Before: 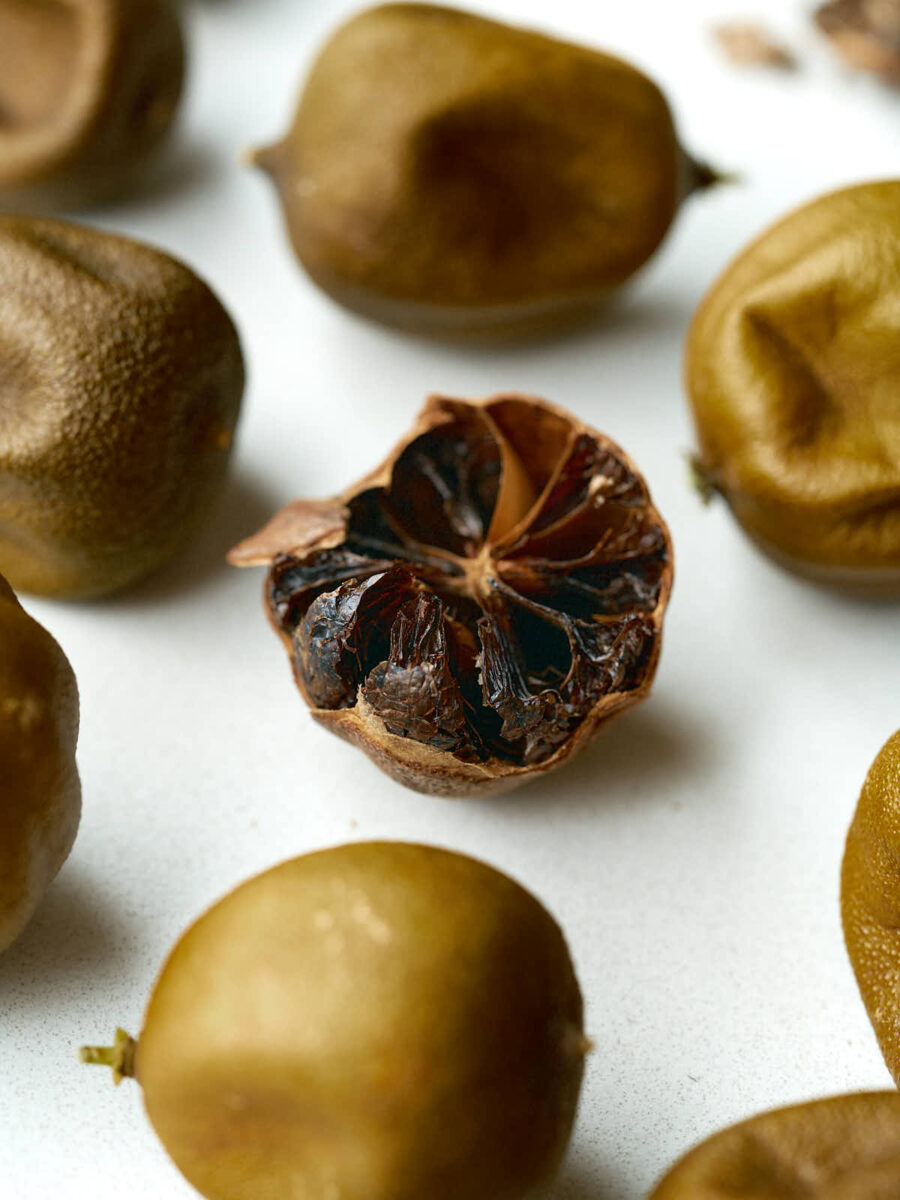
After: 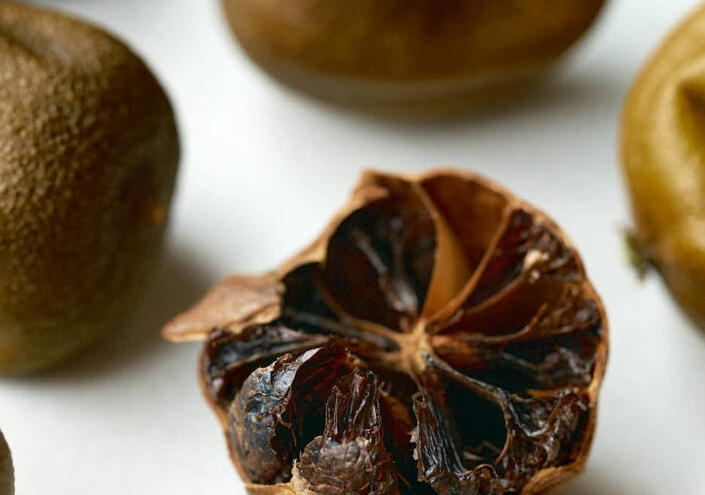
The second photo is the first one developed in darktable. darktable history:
crop: left 7.237%, top 18.807%, right 14.407%, bottom 39.867%
